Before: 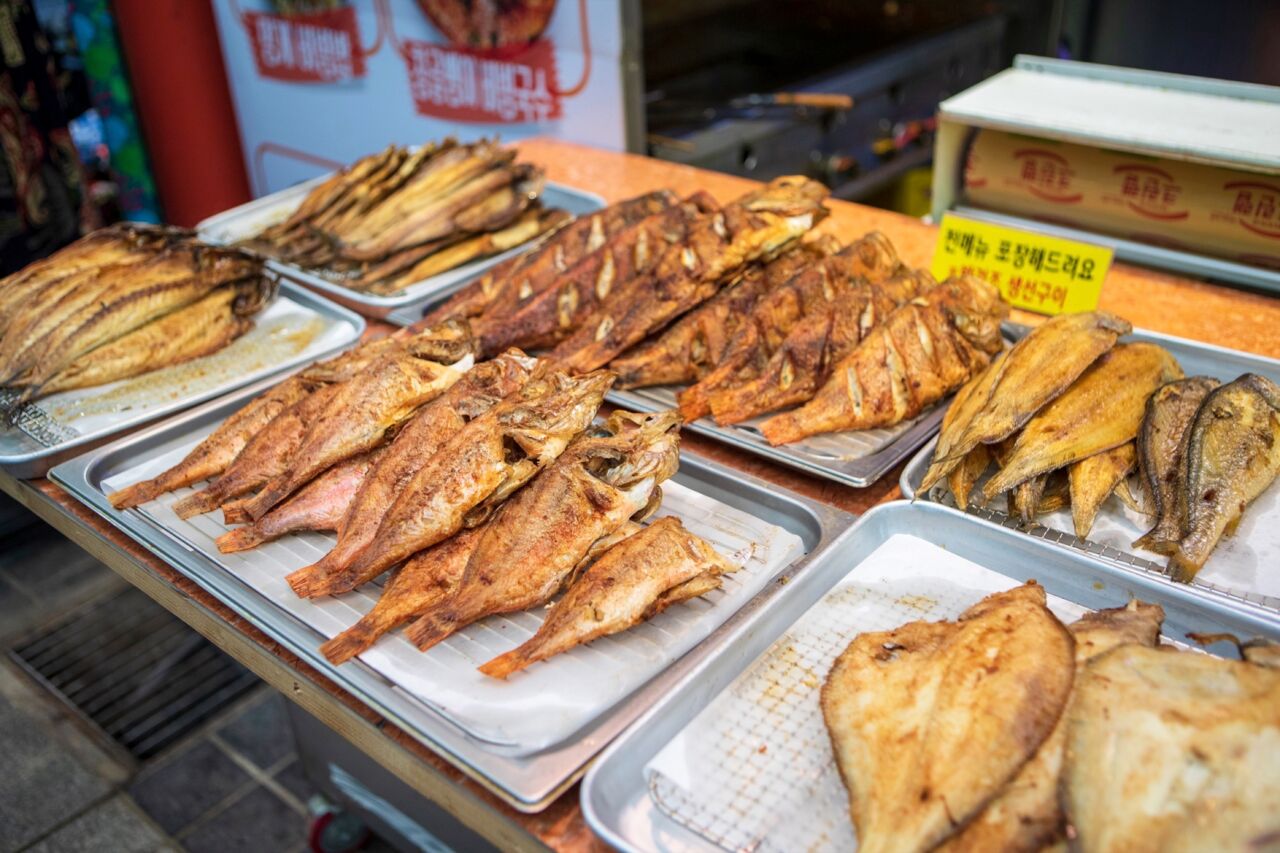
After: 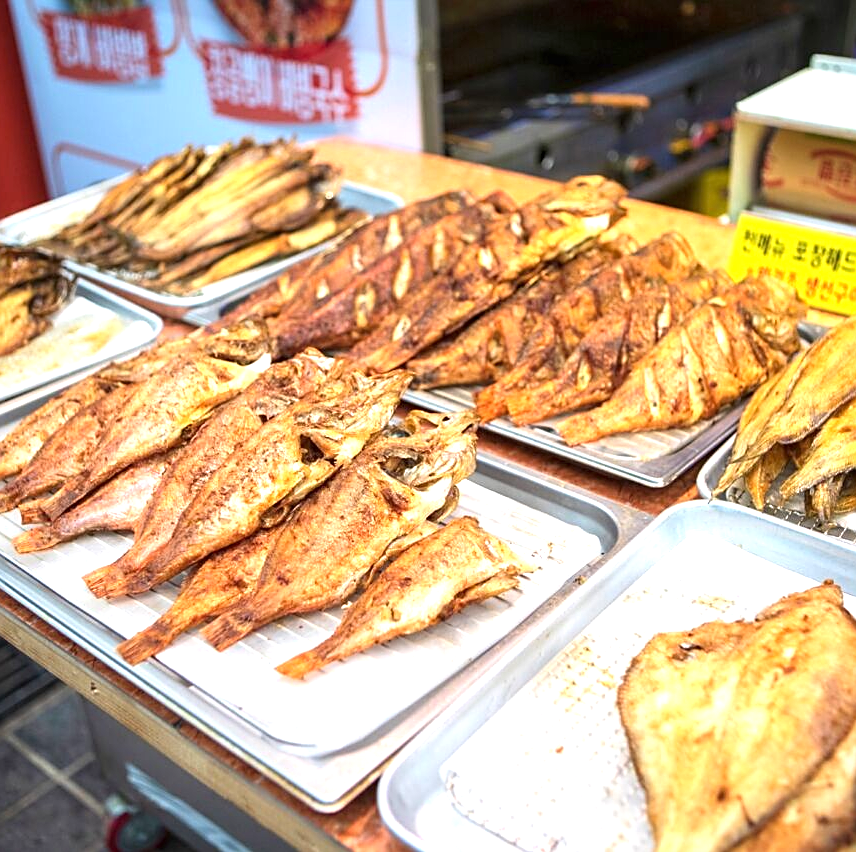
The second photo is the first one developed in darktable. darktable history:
exposure: black level correction 0, exposure 0.89 EV, compensate highlight preservation false
sharpen: on, module defaults
crop and rotate: left 15.929%, right 17.139%
